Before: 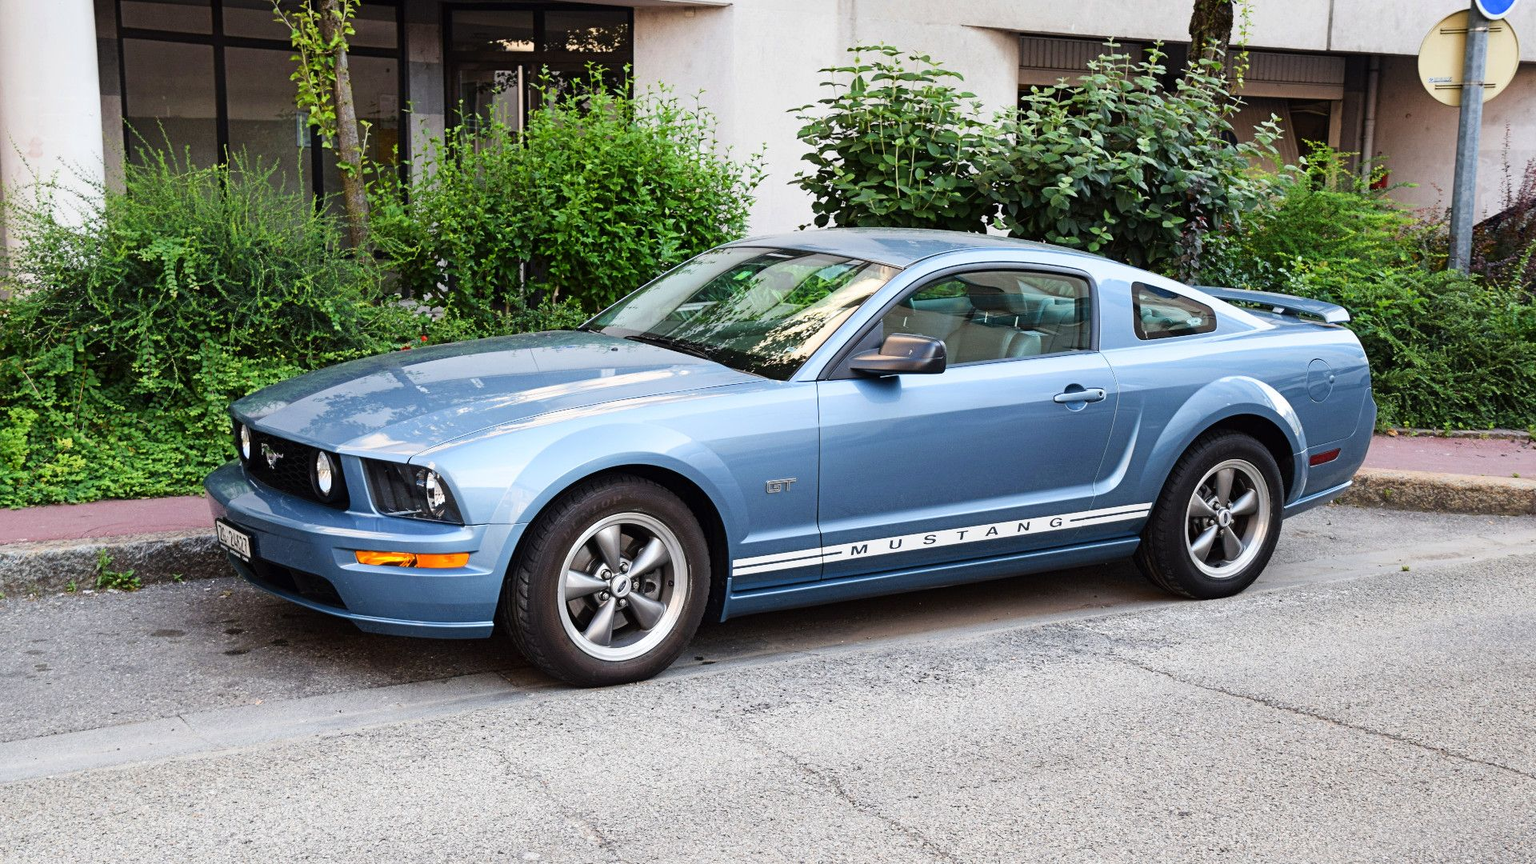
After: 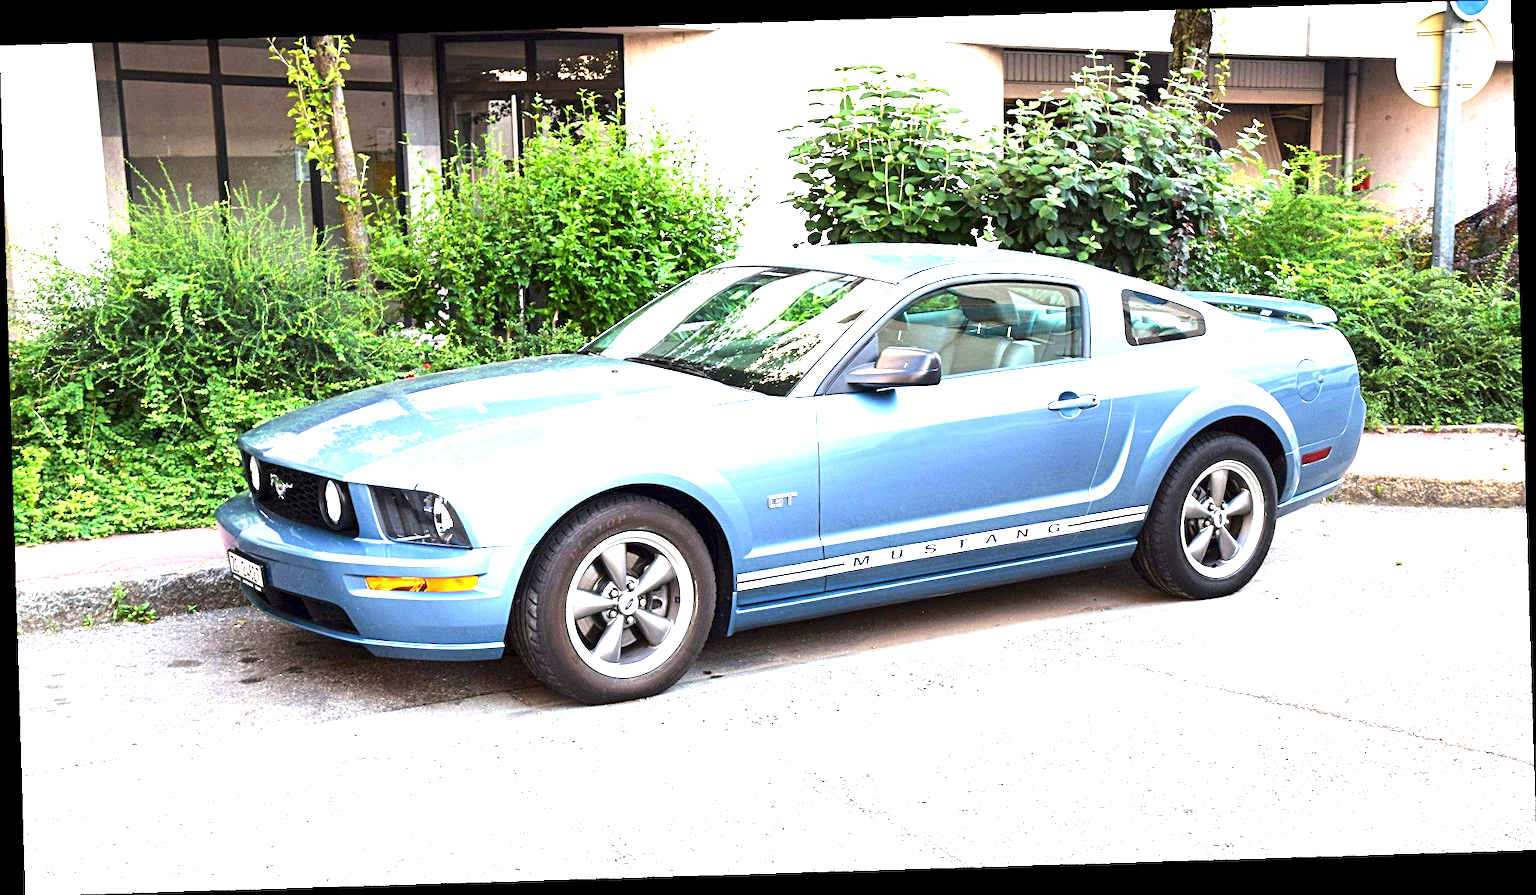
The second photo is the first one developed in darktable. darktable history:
rotate and perspective: rotation -1.75°, automatic cropping off
exposure: black level correction 0.001, exposure 1.822 EV, compensate exposure bias true, compensate highlight preservation false
